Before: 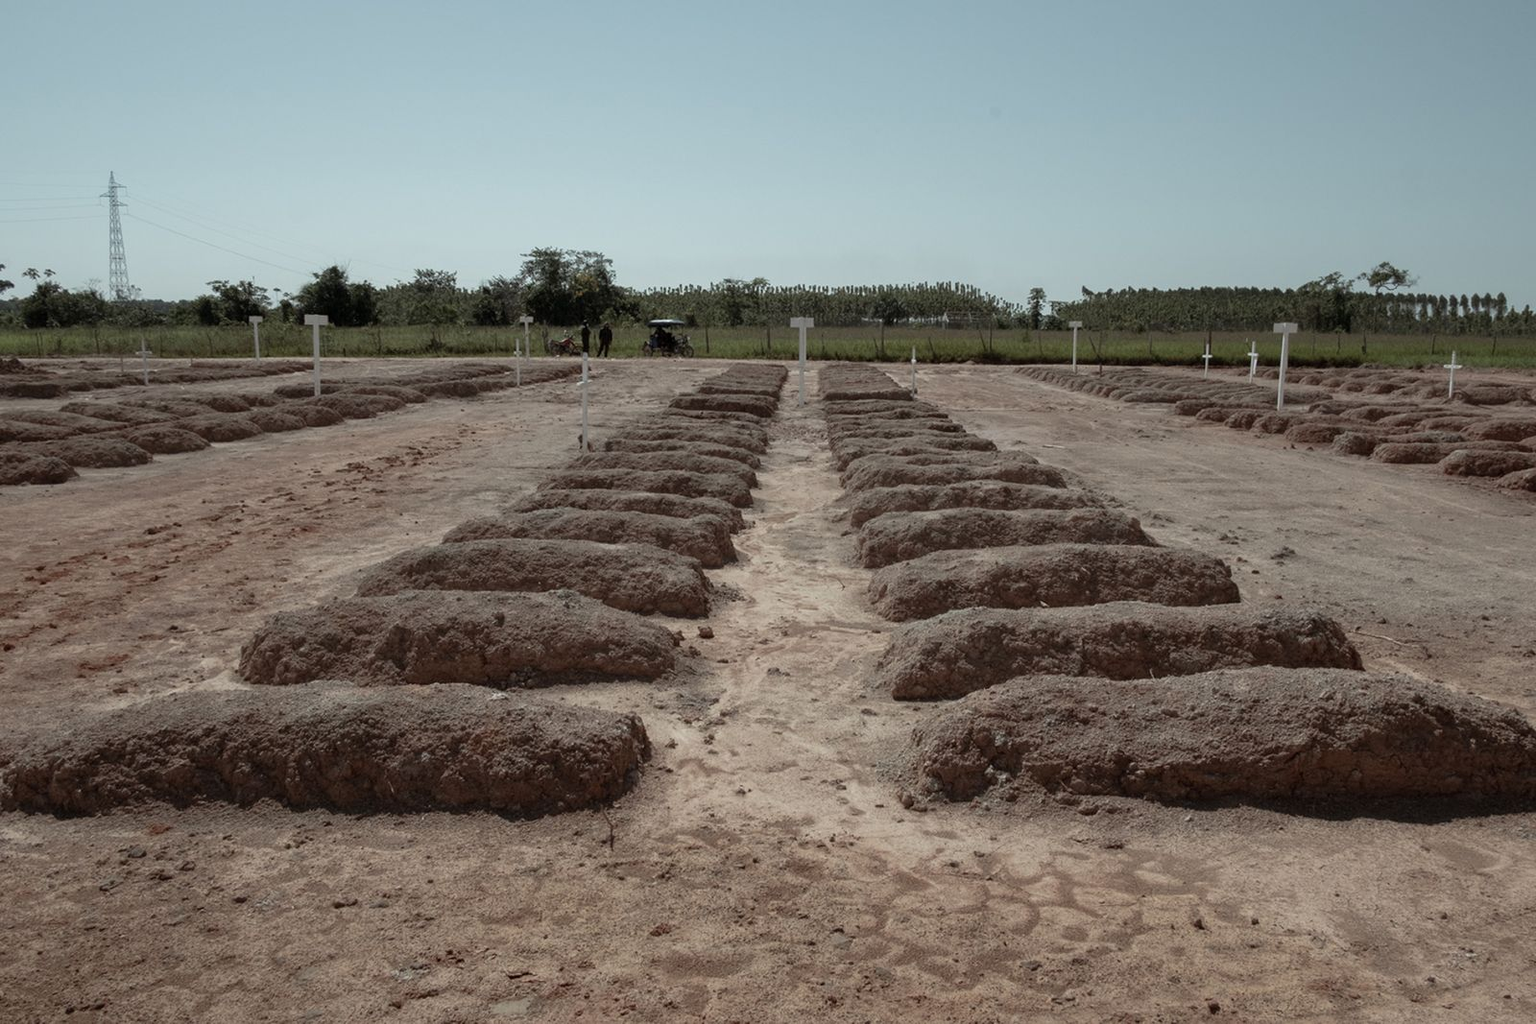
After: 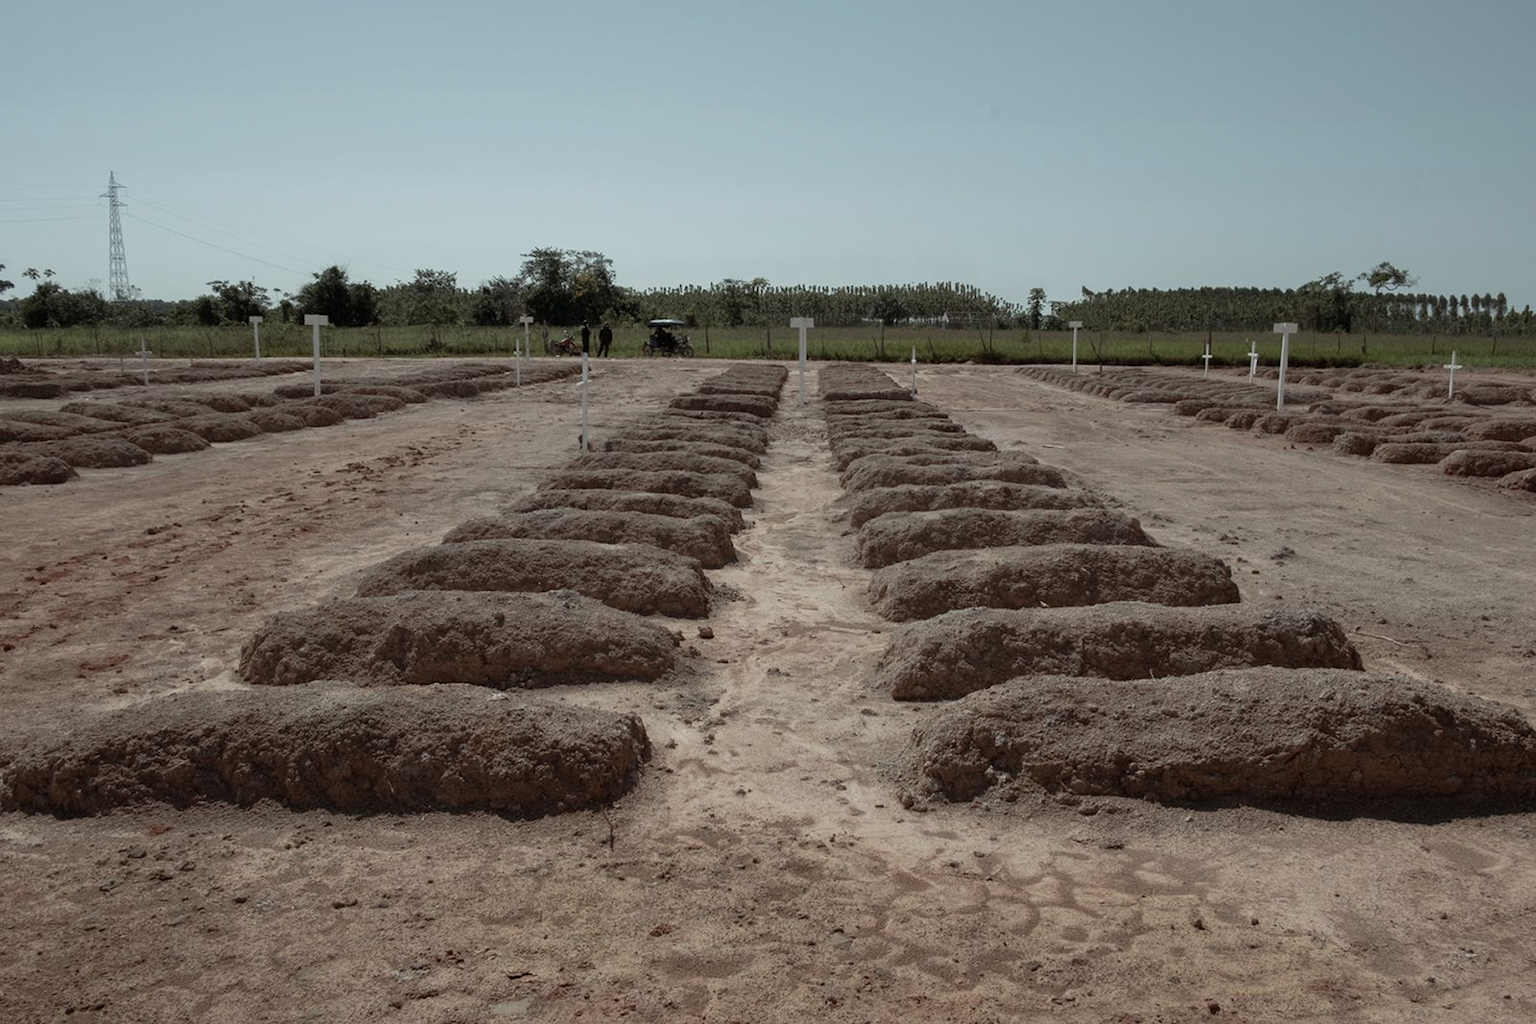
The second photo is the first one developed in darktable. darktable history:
exposure: exposure -0.113 EV, compensate highlight preservation false
tone equalizer: edges refinement/feathering 500, mask exposure compensation -1.57 EV, preserve details no
